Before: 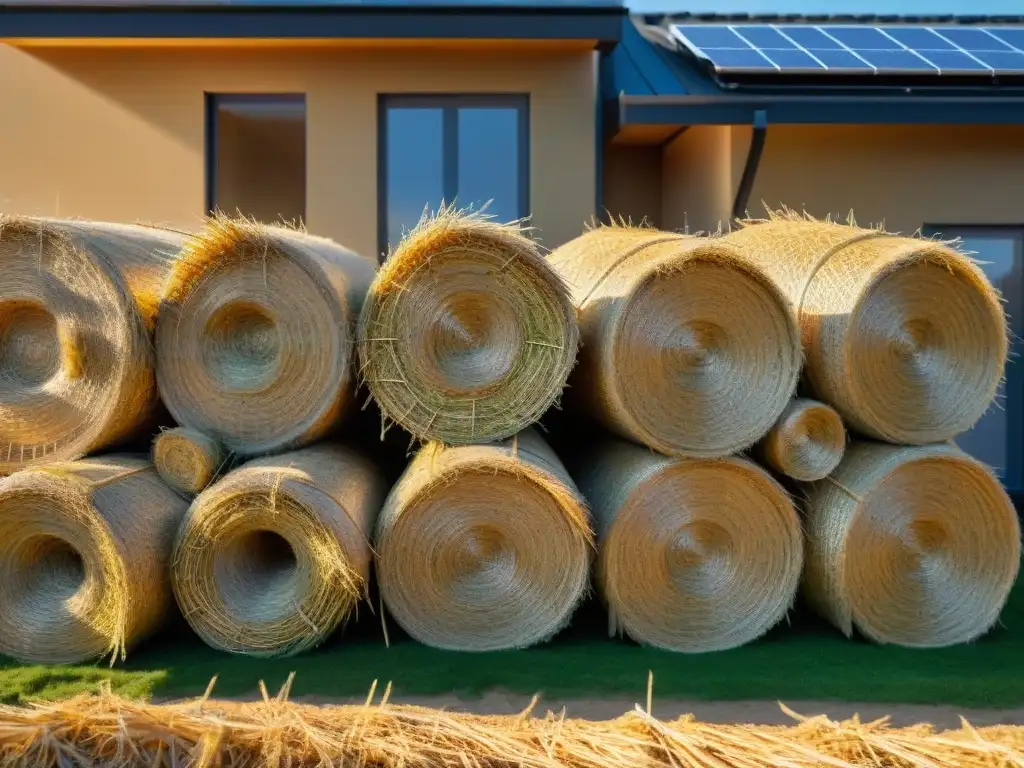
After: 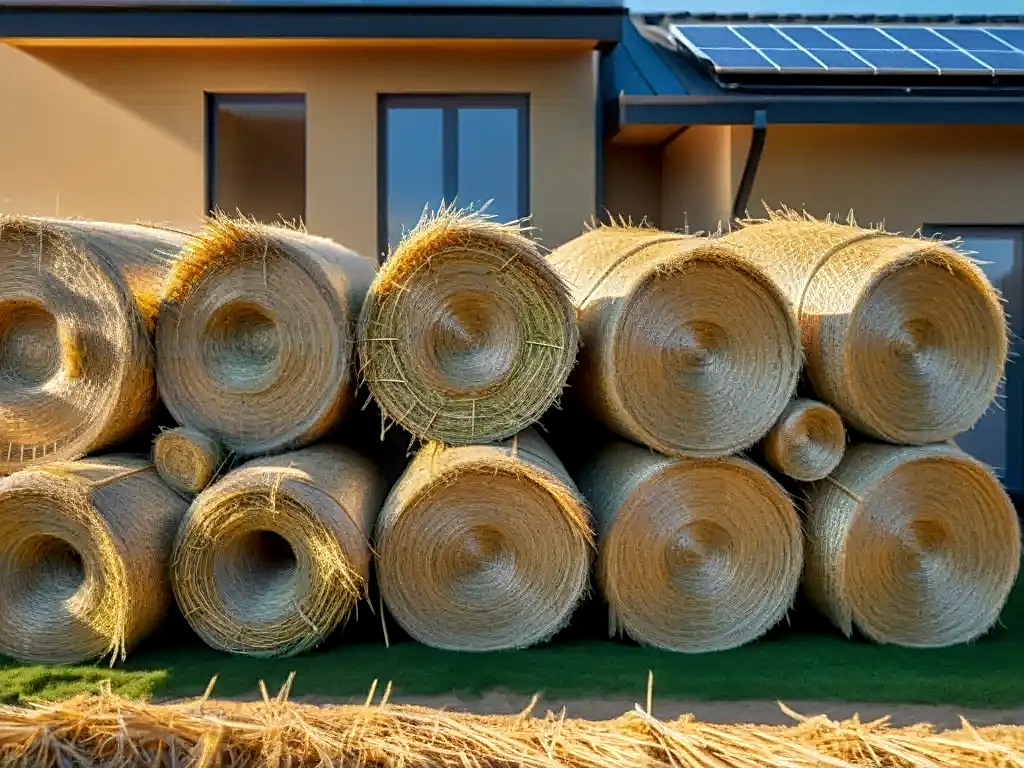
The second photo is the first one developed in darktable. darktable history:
local contrast: on, module defaults
sharpen: amount 0.55
